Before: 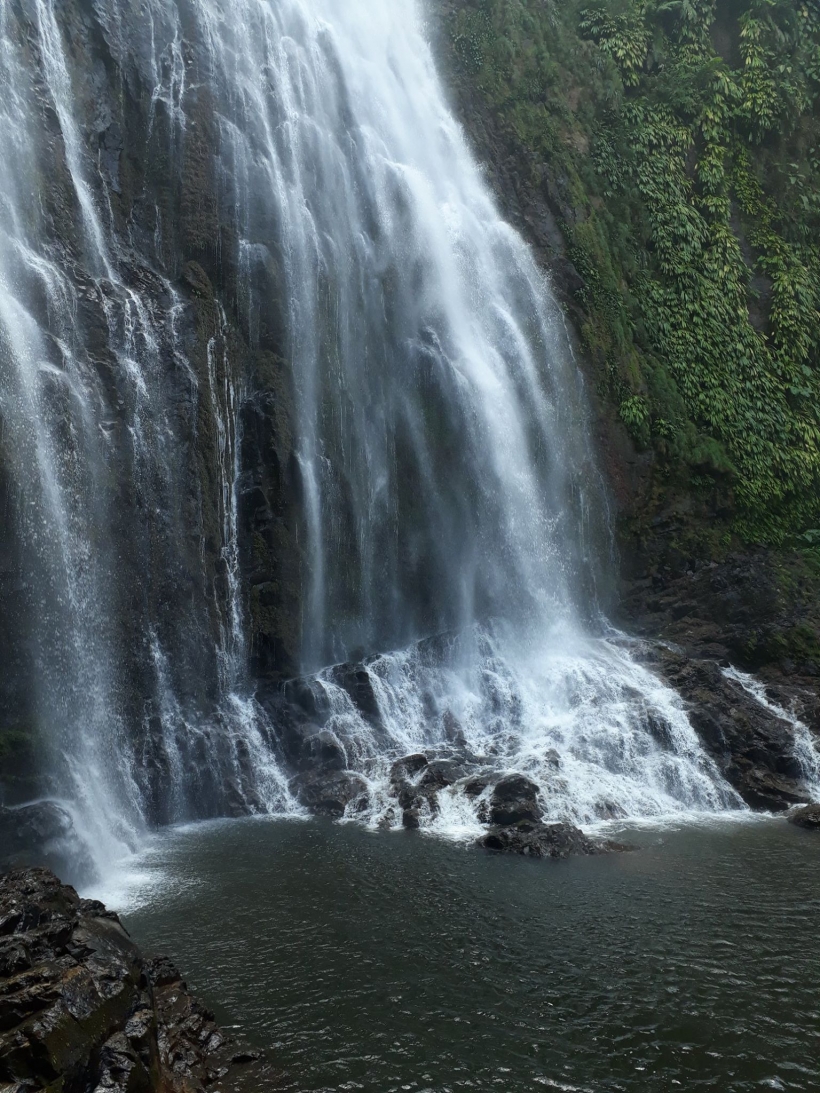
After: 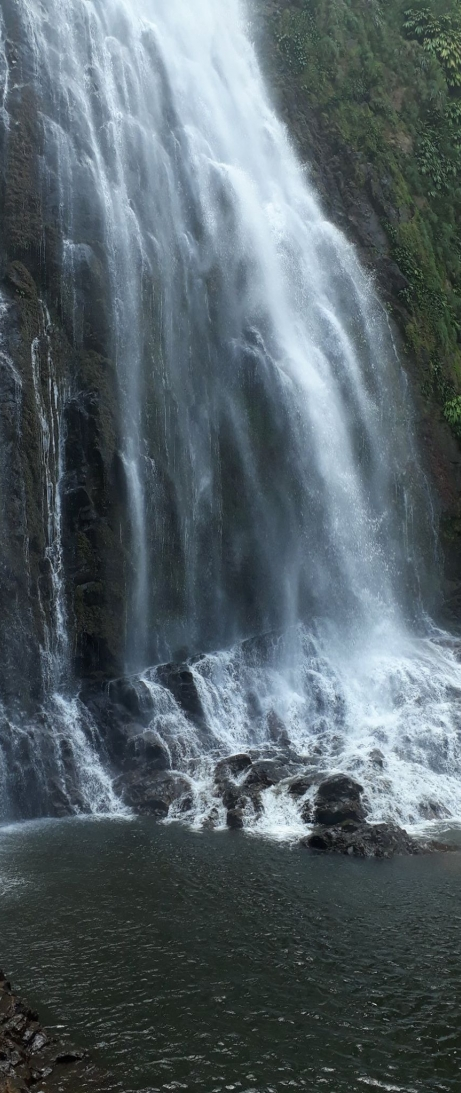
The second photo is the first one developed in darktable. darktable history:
crop: left 21.518%, right 22.233%
